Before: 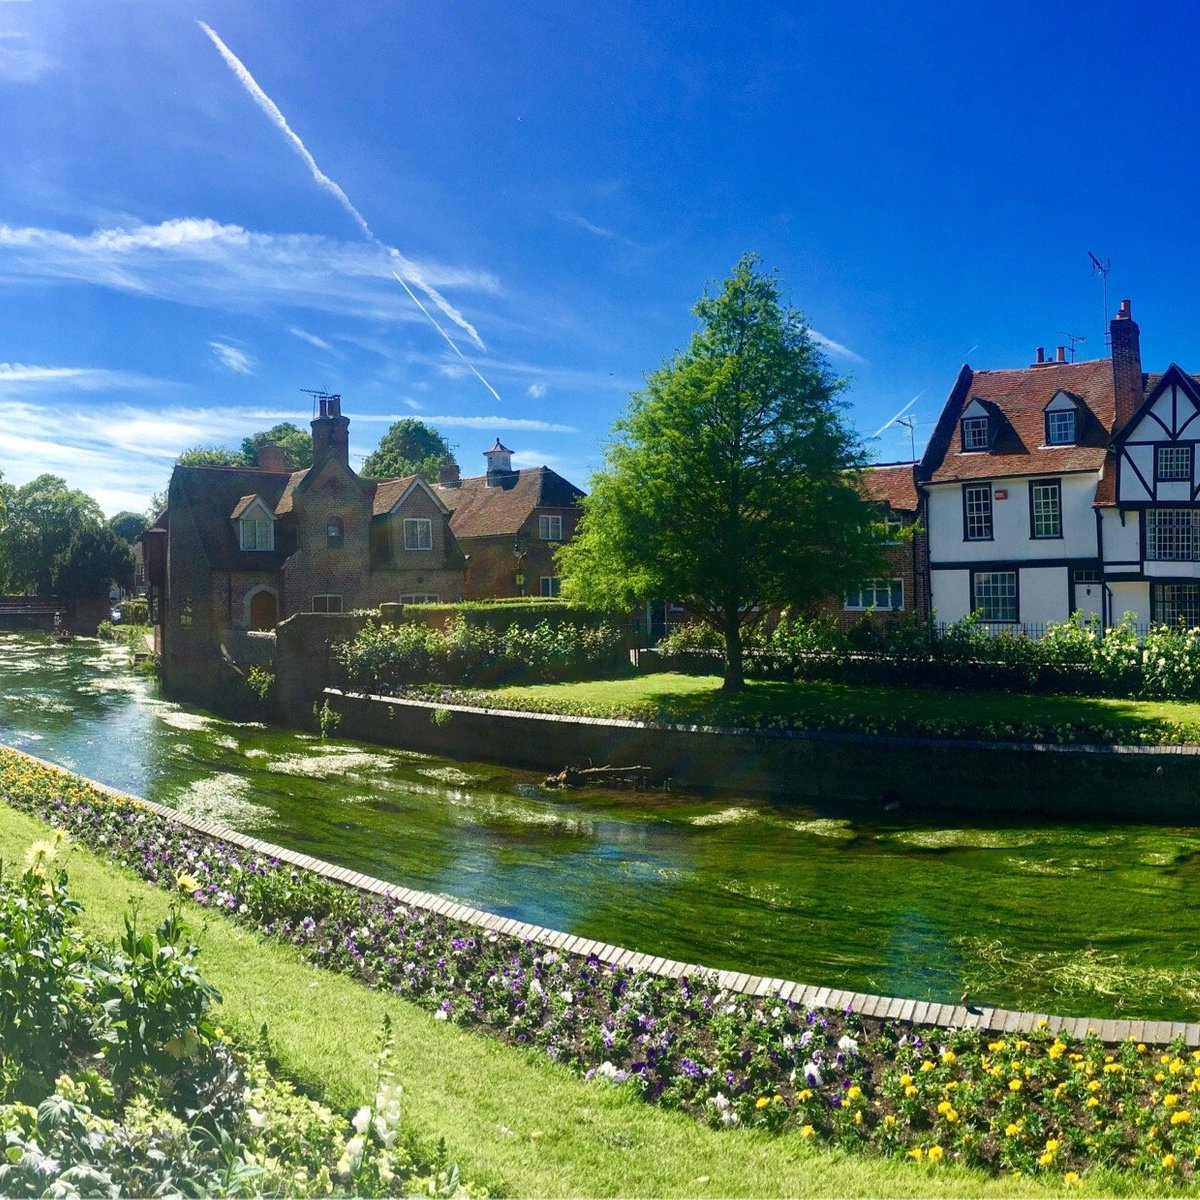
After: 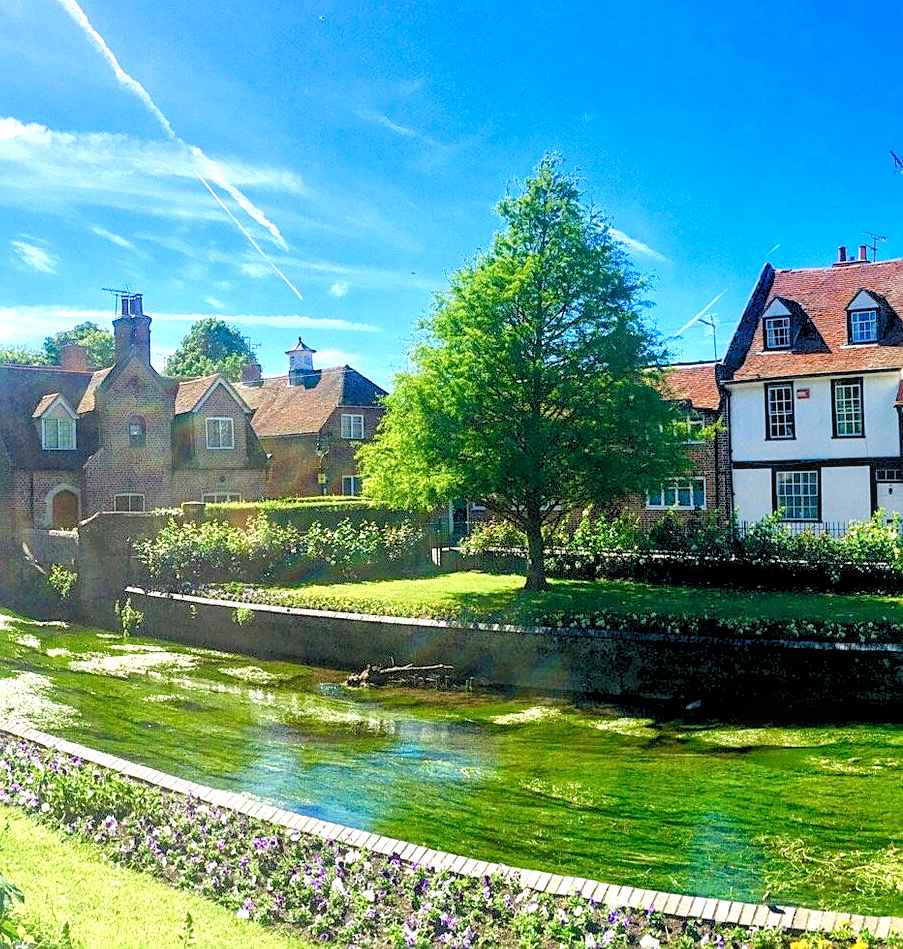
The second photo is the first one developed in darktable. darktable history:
crop: left 16.554%, top 8.494%, right 8.154%, bottom 12.42%
exposure: exposure 0.67 EV, compensate highlight preservation false
sharpen: on, module defaults
levels: levels [0.093, 0.434, 0.988]
local contrast: on, module defaults
